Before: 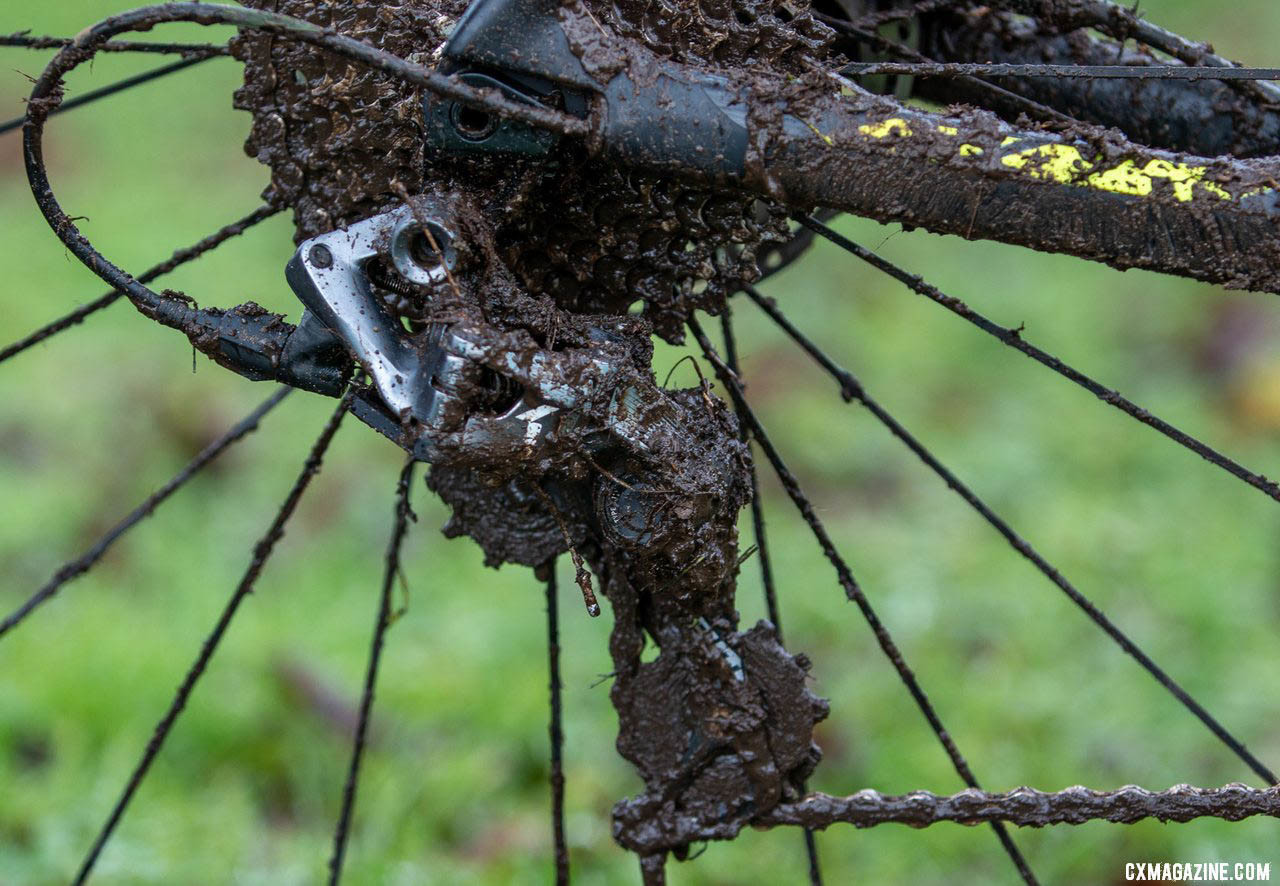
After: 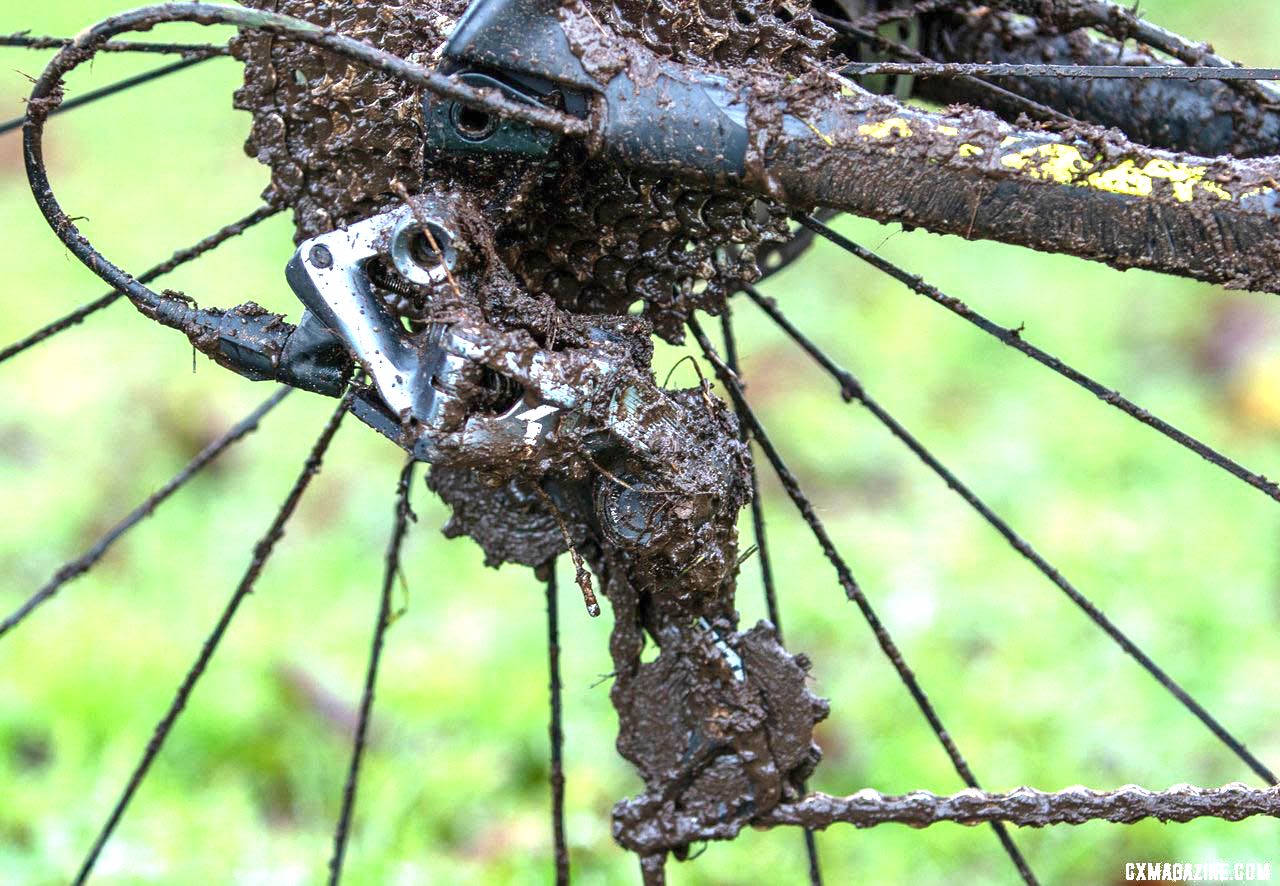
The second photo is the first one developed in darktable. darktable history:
exposure: black level correction 0, exposure 1.524 EV, compensate highlight preservation false
